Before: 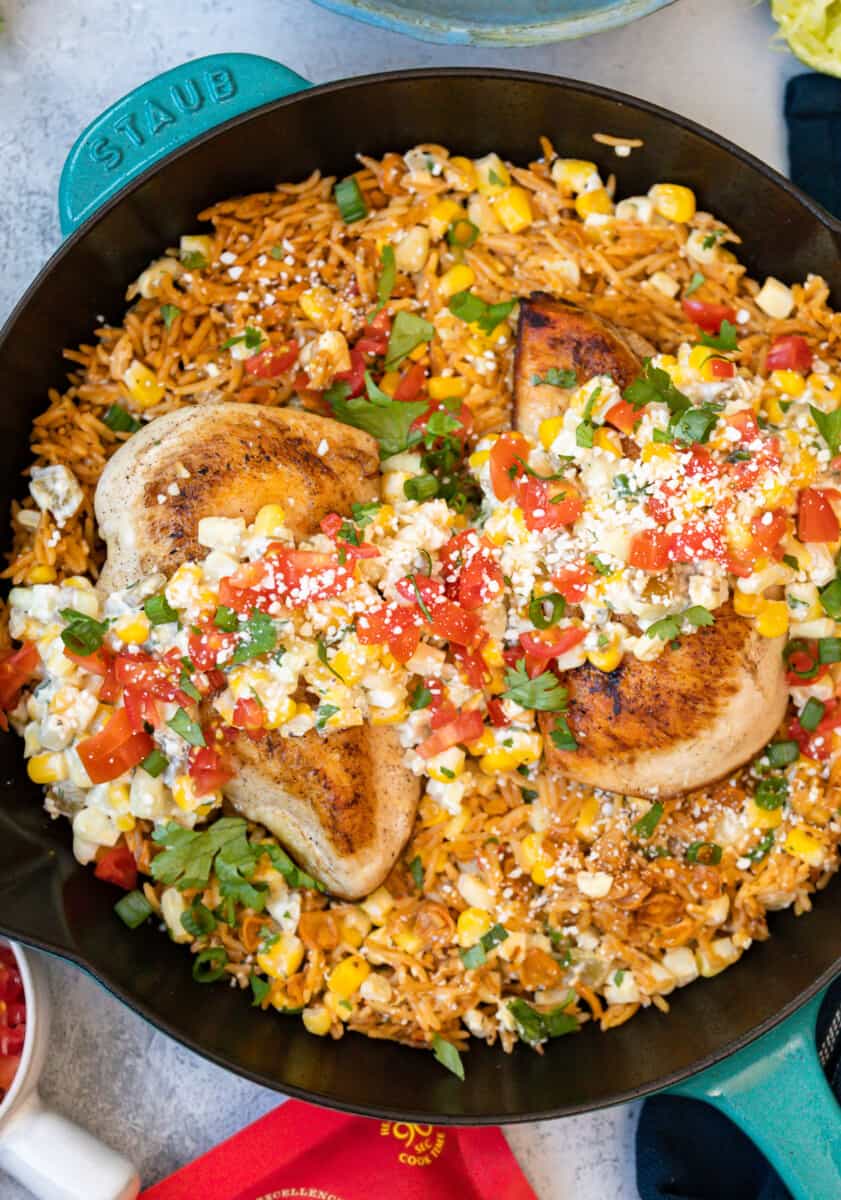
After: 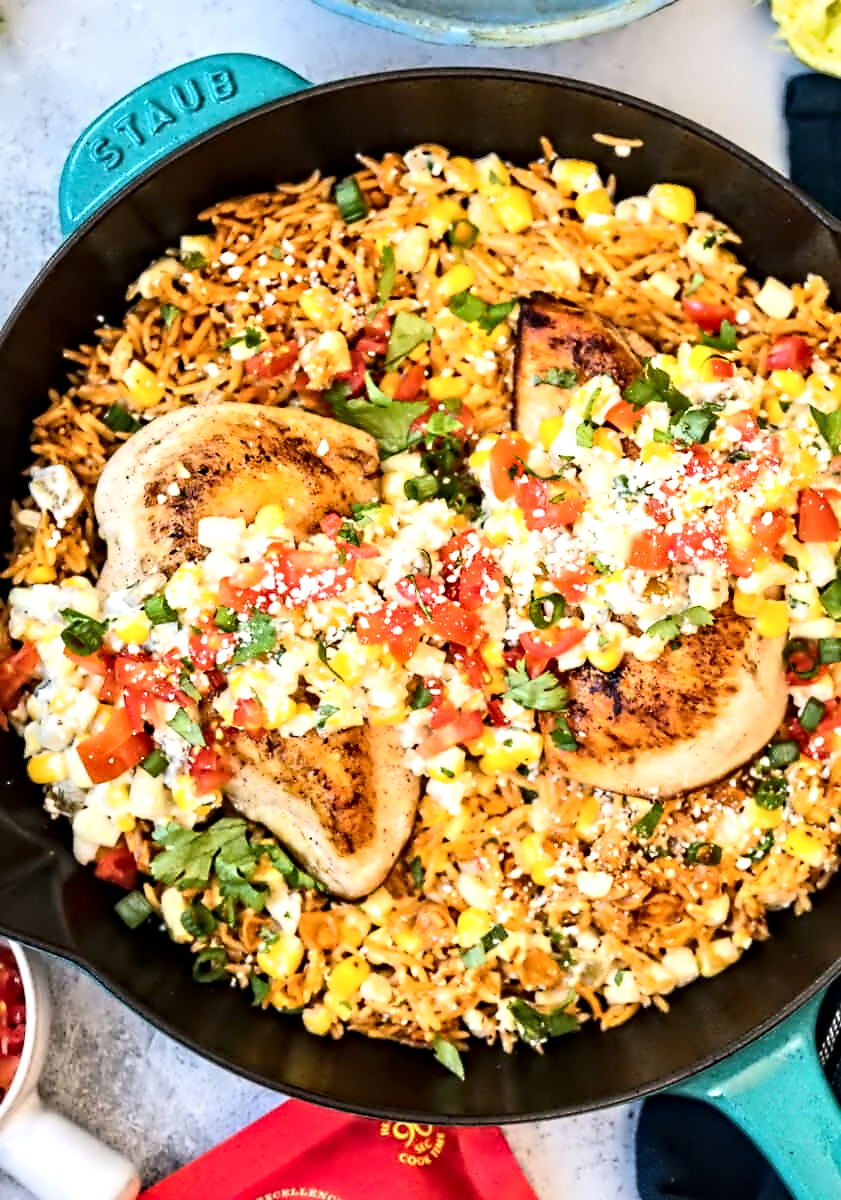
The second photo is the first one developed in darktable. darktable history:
tone equalizer: -8 EV 0.008 EV, -7 EV -0.034 EV, -6 EV 0.007 EV, -5 EV 0.052 EV, -4 EV 0.243 EV, -3 EV 0.657 EV, -2 EV 0.575 EV, -1 EV 0.197 EV, +0 EV 0.045 EV, edges refinement/feathering 500, mask exposure compensation -1.57 EV, preserve details no
contrast equalizer: octaves 7, y [[0.5, 0.542, 0.583, 0.625, 0.667, 0.708], [0.5 ×6], [0.5 ×6], [0, 0.033, 0.067, 0.1, 0.133, 0.167], [0, 0.05, 0.1, 0.15, 0.2, 0.25]]
